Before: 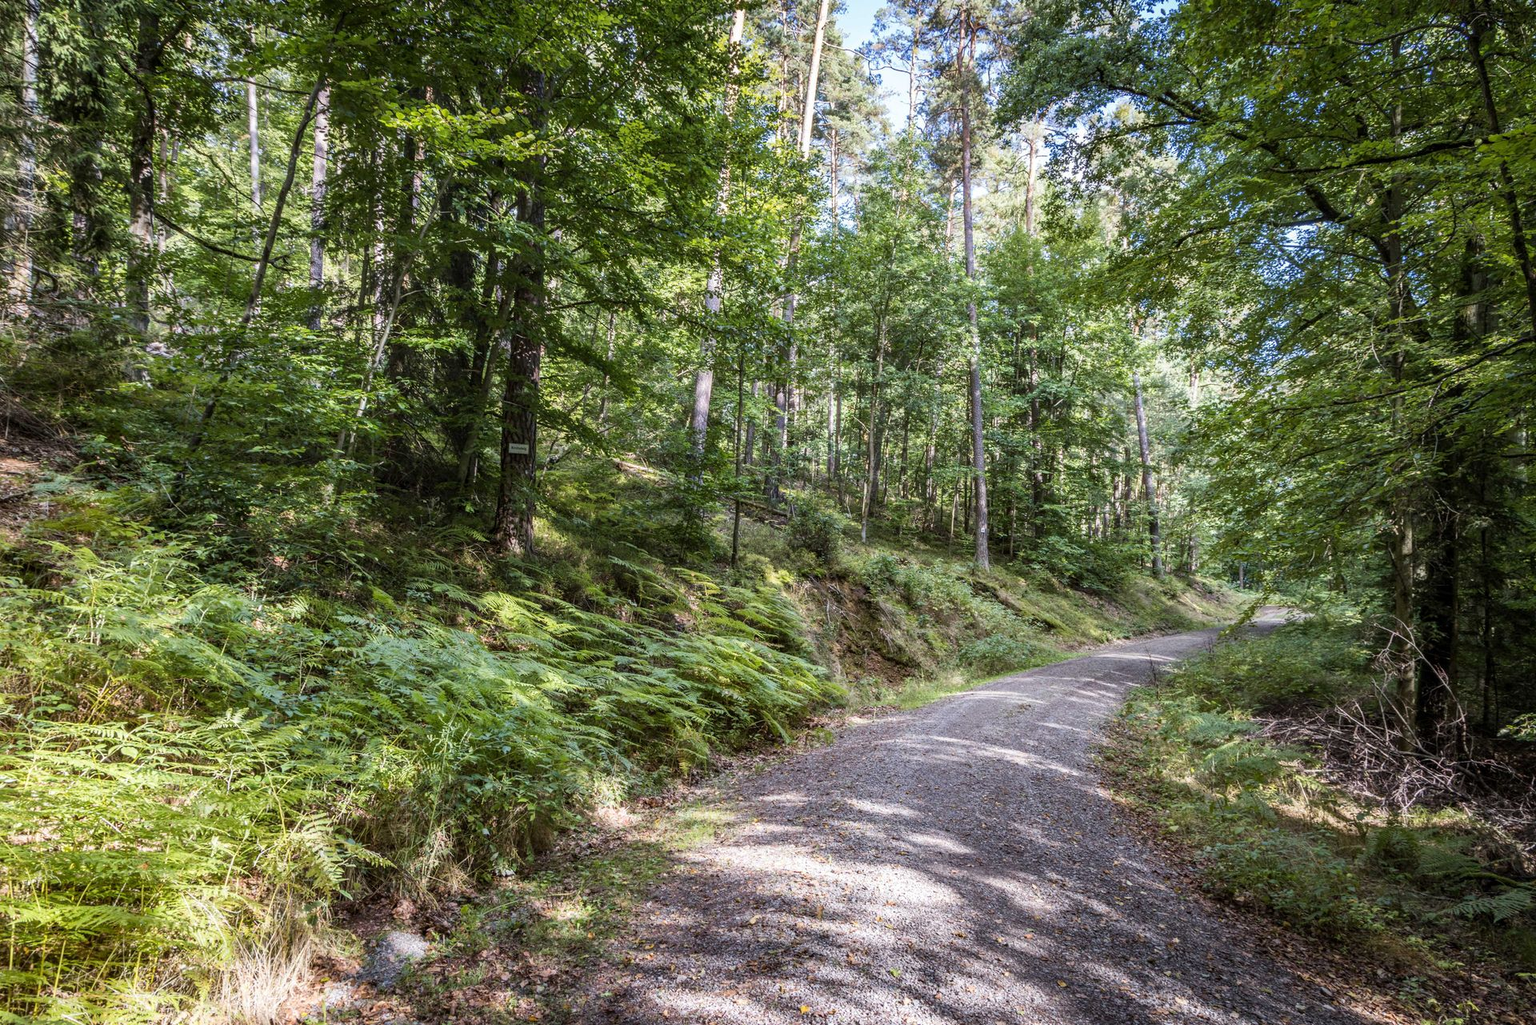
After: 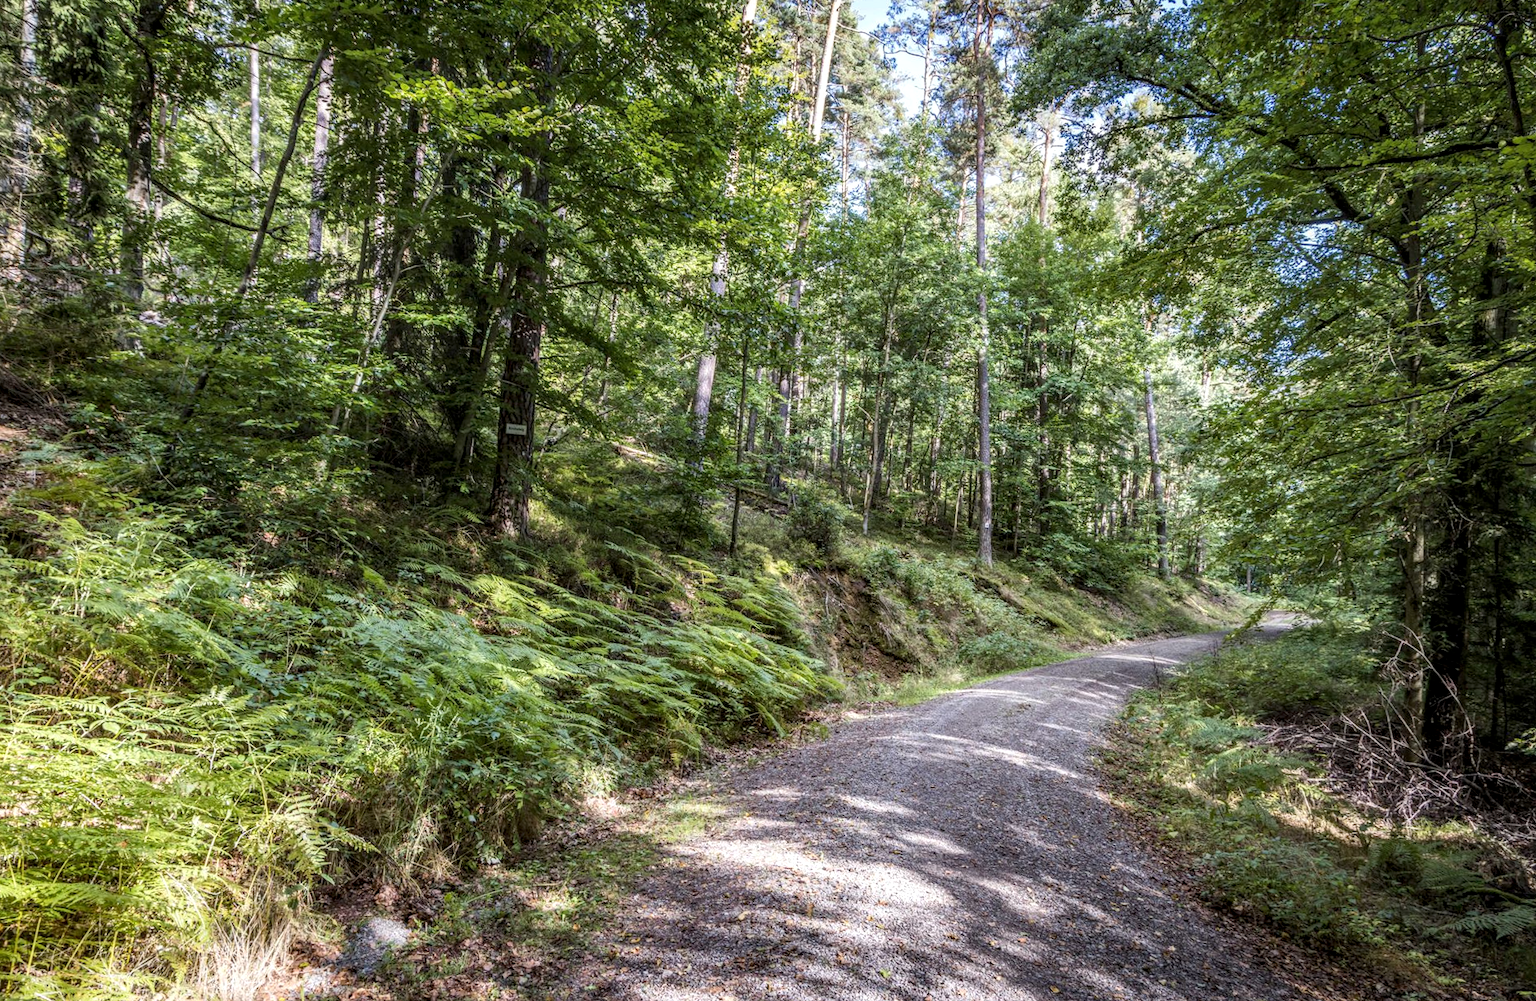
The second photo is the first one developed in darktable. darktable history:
rotate and perspective: rotation 1.57°, crop left 0.018, crop right 0.982, crop top 0.039, crop bottom 0.961
local contrast: on, module defaults
